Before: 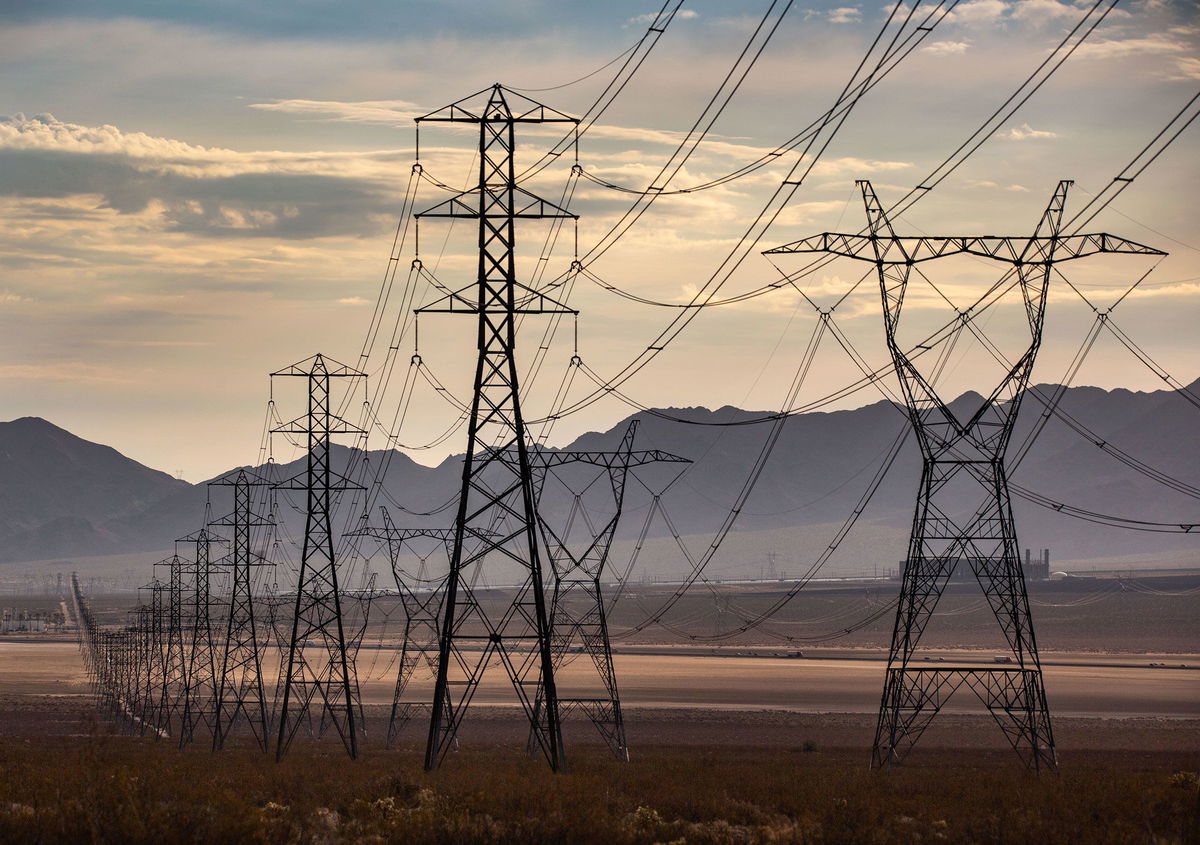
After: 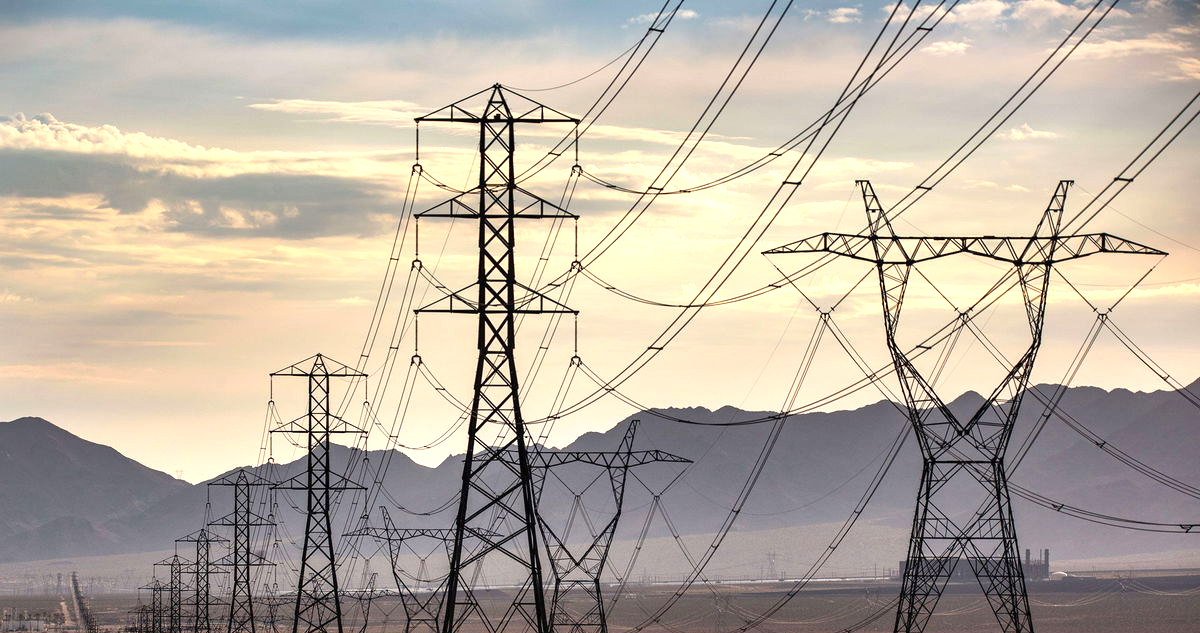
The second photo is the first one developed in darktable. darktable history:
exposure: black level correction 0, exposure 0.7 EV, compensate exposure bias true, compensate highlight preservation false
crop: bottom 24.967%
